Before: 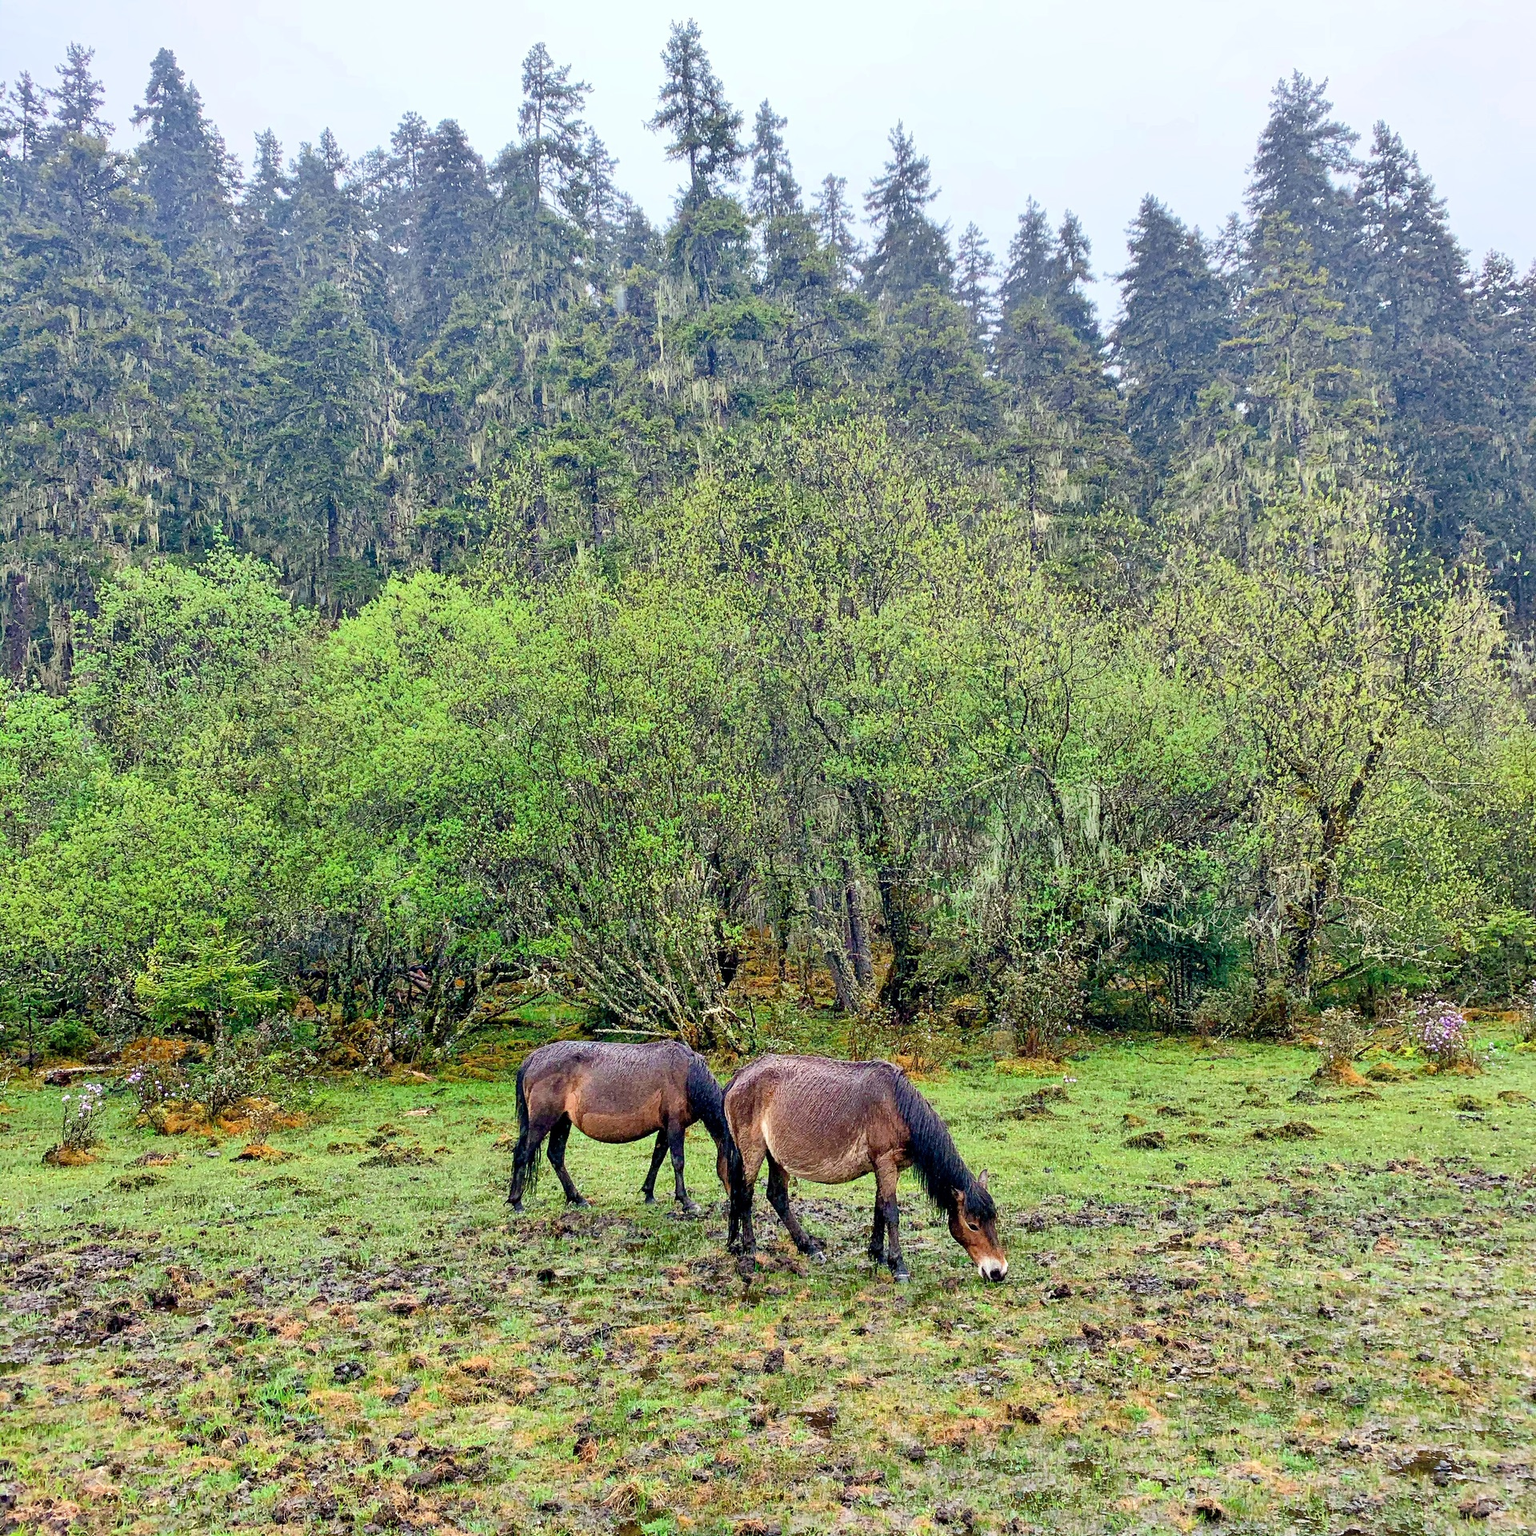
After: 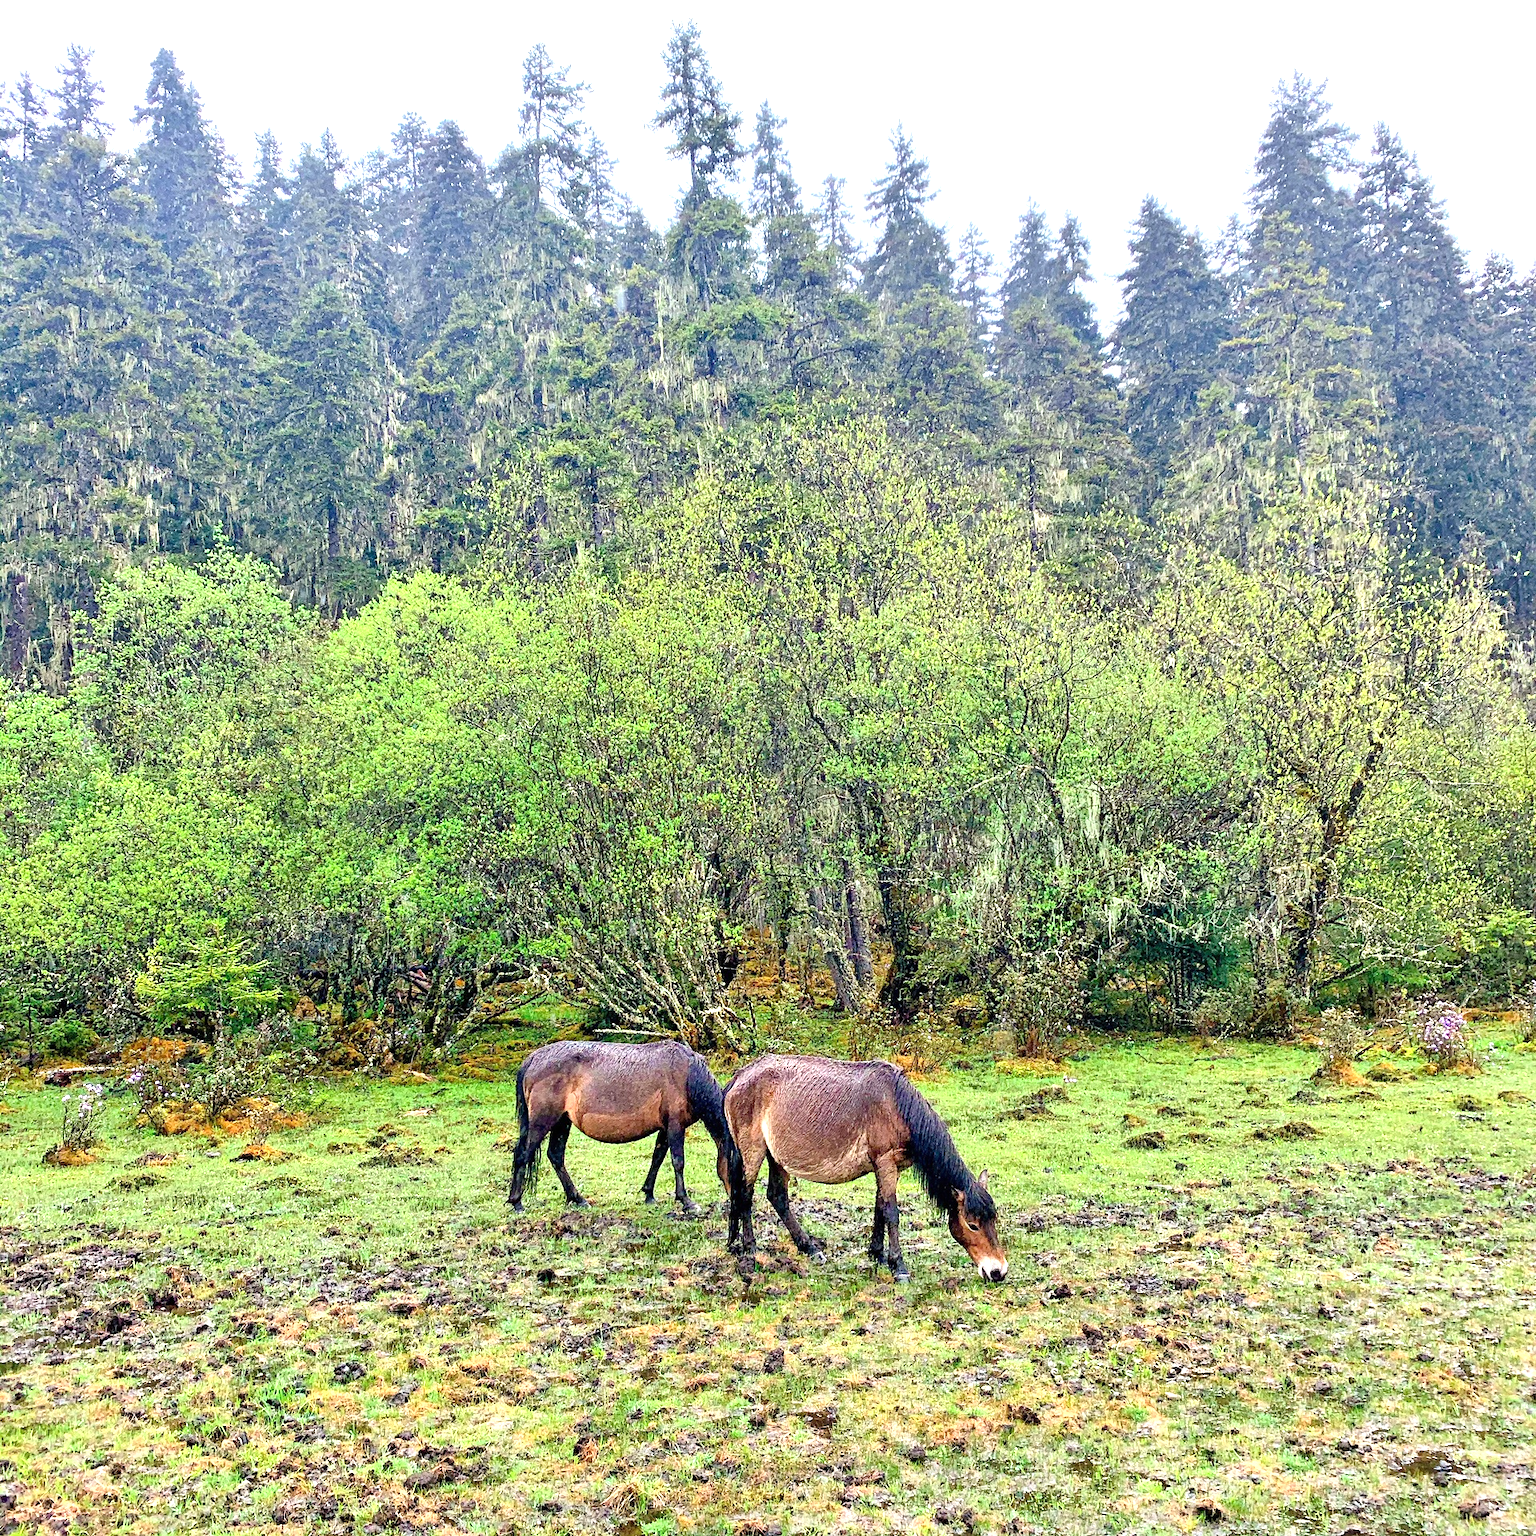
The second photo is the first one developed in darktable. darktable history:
exposure: black level correction 0, exposure 0.699 EV, compensate highlight preservation false
